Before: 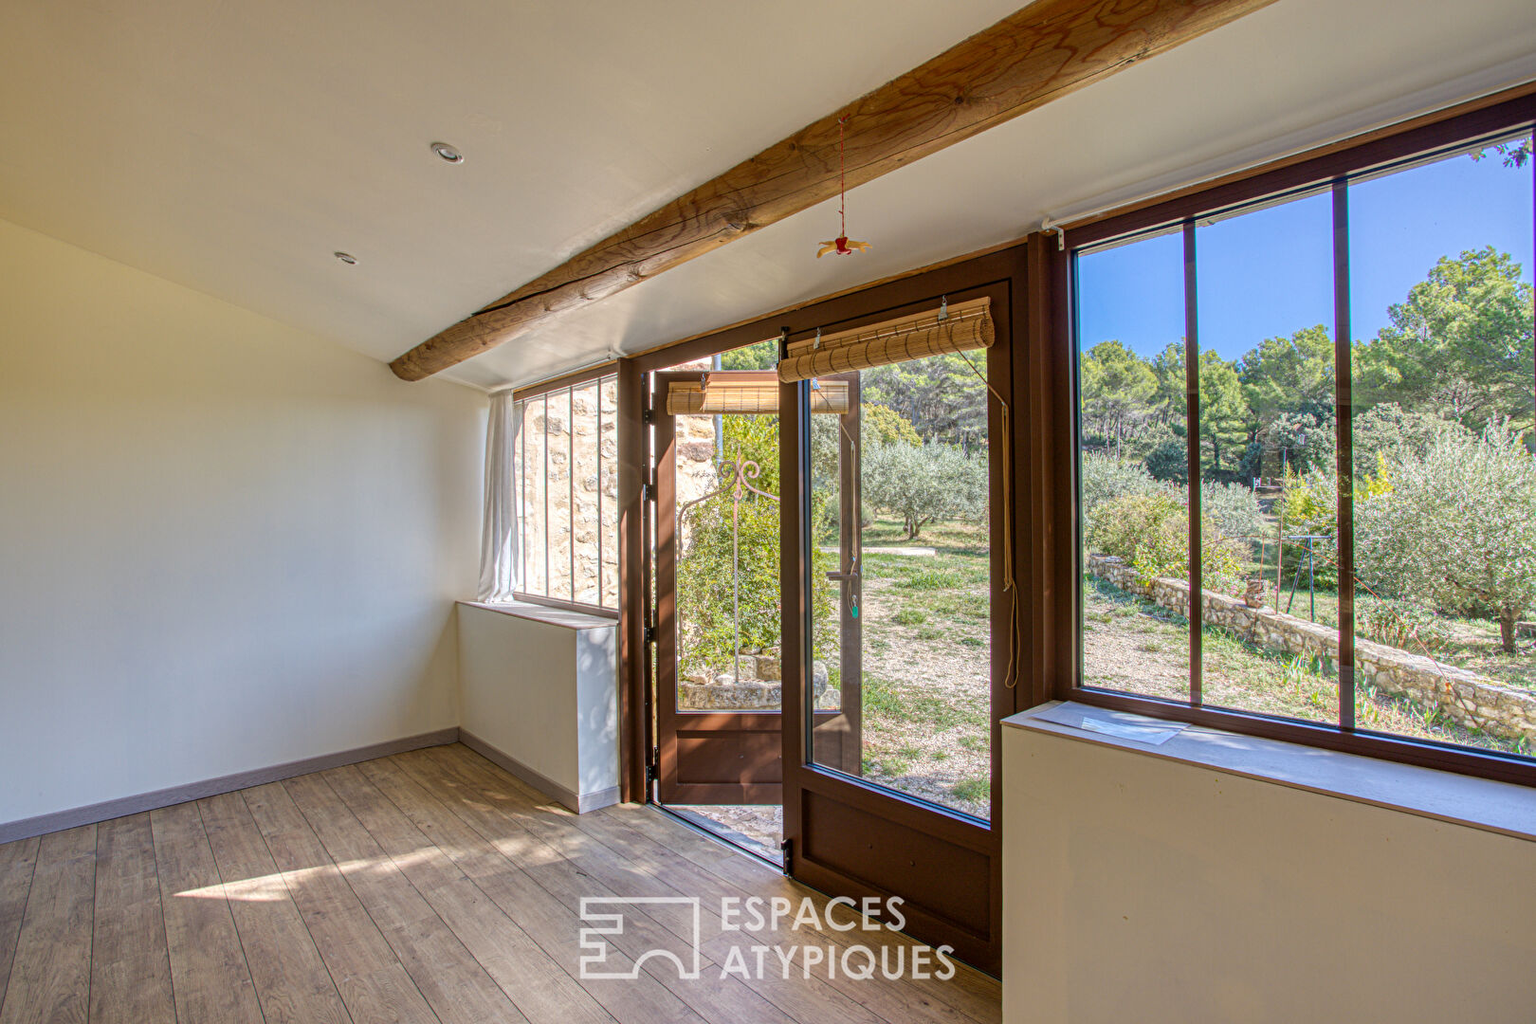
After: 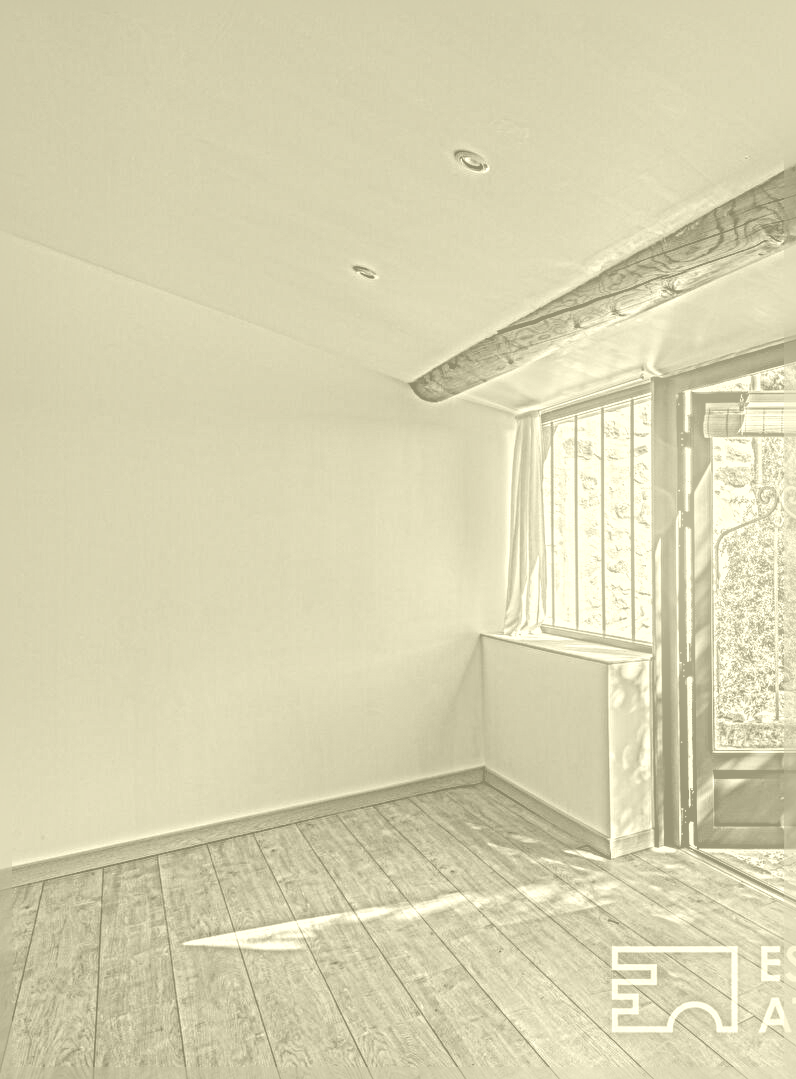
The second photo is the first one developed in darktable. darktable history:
exposure: exposure -0.492 EV, compensate highlight preservation false
crop and rotate: left 0%, top 0%, right 50.845%
bloom: on, module defaults
colorize: hue 43.2°, saturation 40%, version 1
shadows and highlights: low approximation 0.01, soften with gaussian
local contrast: on, module defaults
sharpen: radius 6.3, amount 1.8, threshold 0
color balance rgb: linear chroma grading › global chroma 6.48%, perceptual saturation grading › global saturation 12.96%, global vibrance 6.02%
